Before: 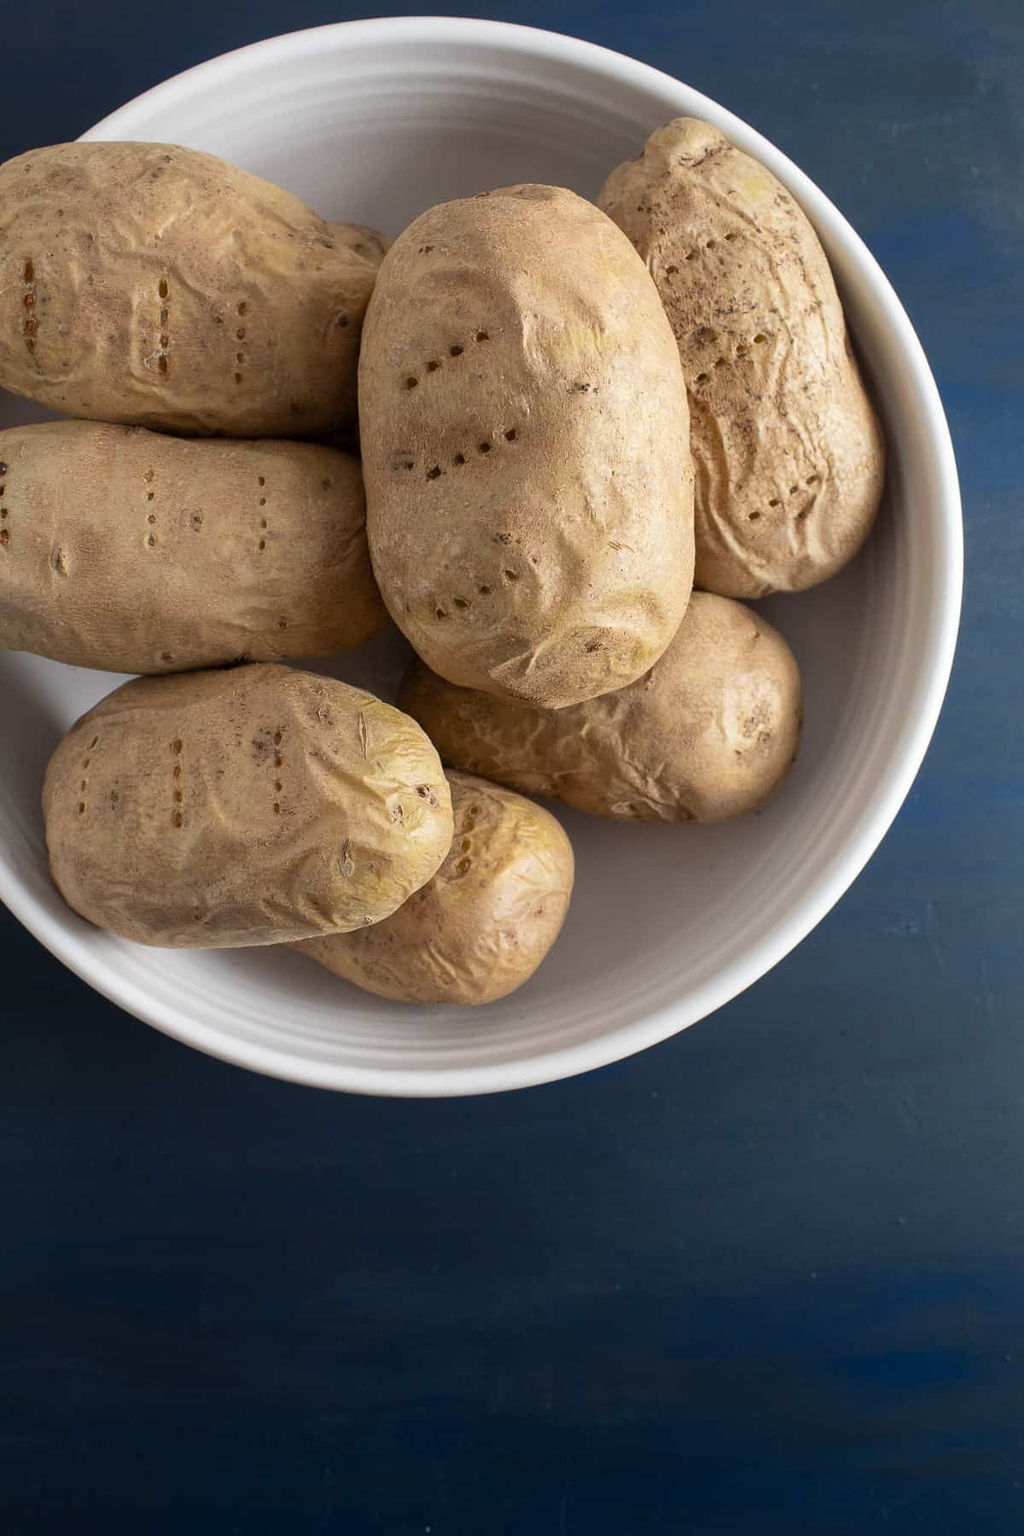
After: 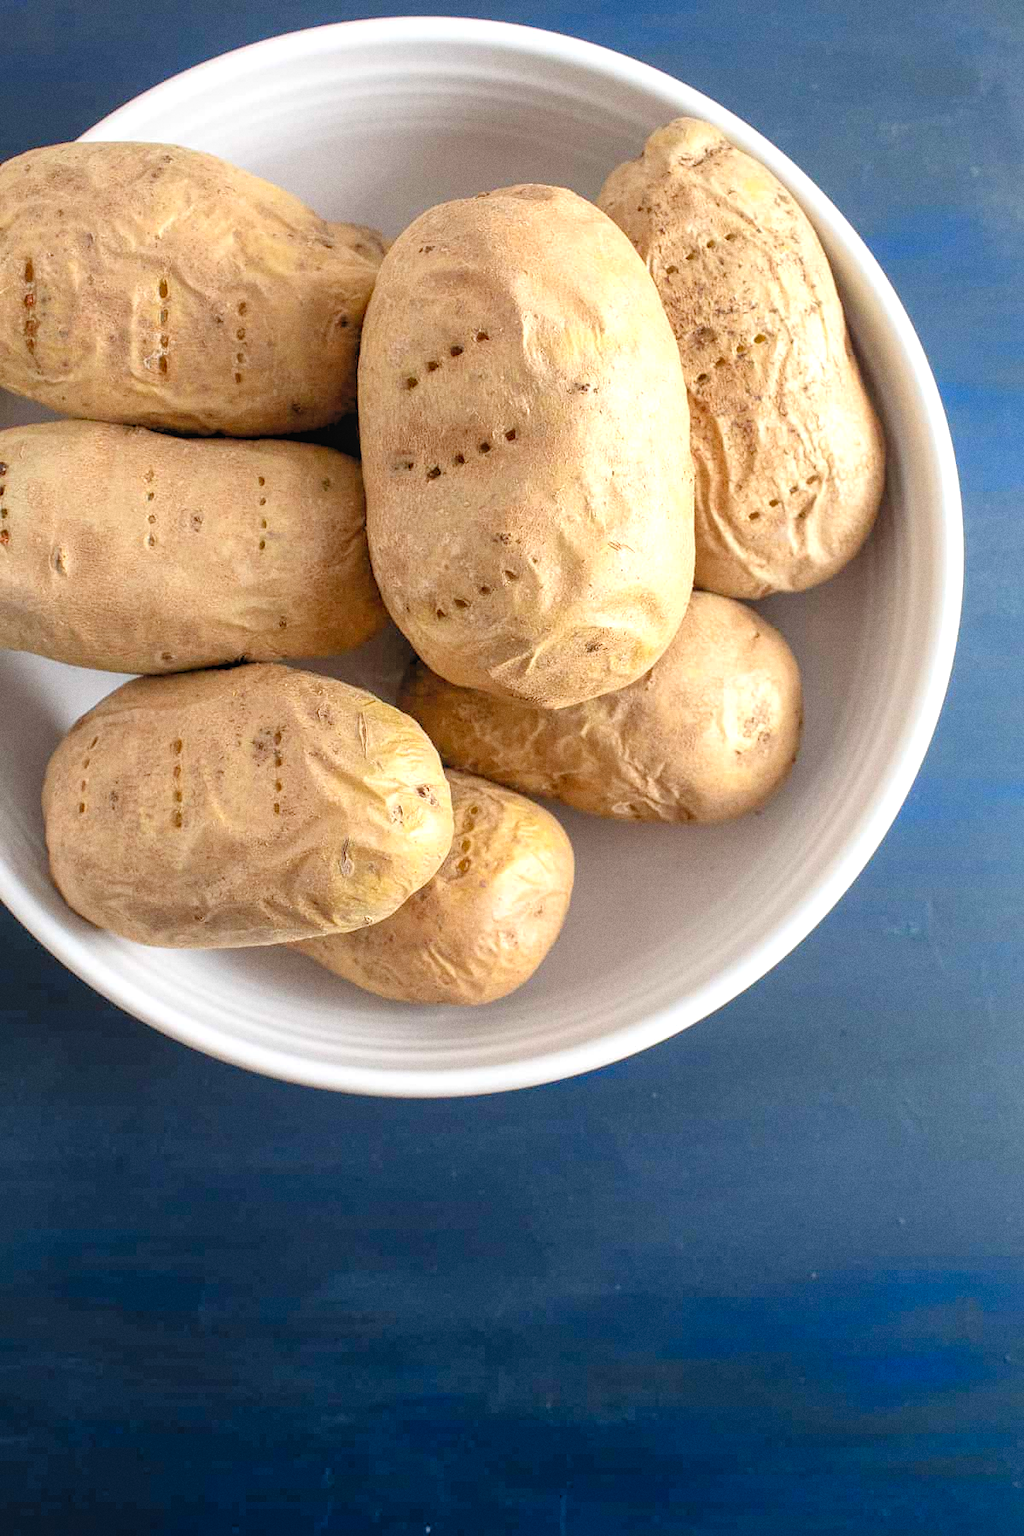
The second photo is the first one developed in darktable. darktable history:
levels: levels [0.036, 0.364, 0.827]
grain: on, module defaults
exposure: exposure -0.01 EV, compensate highlight preservation false
local contrast: detail 110%
